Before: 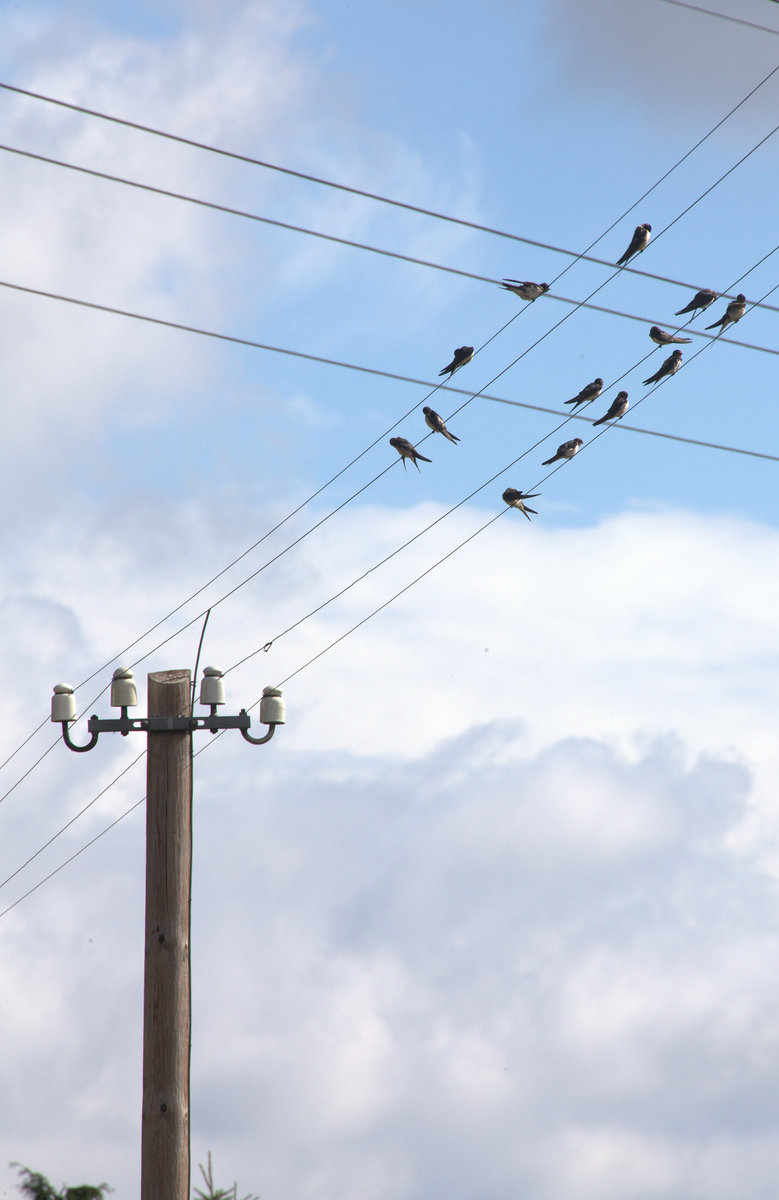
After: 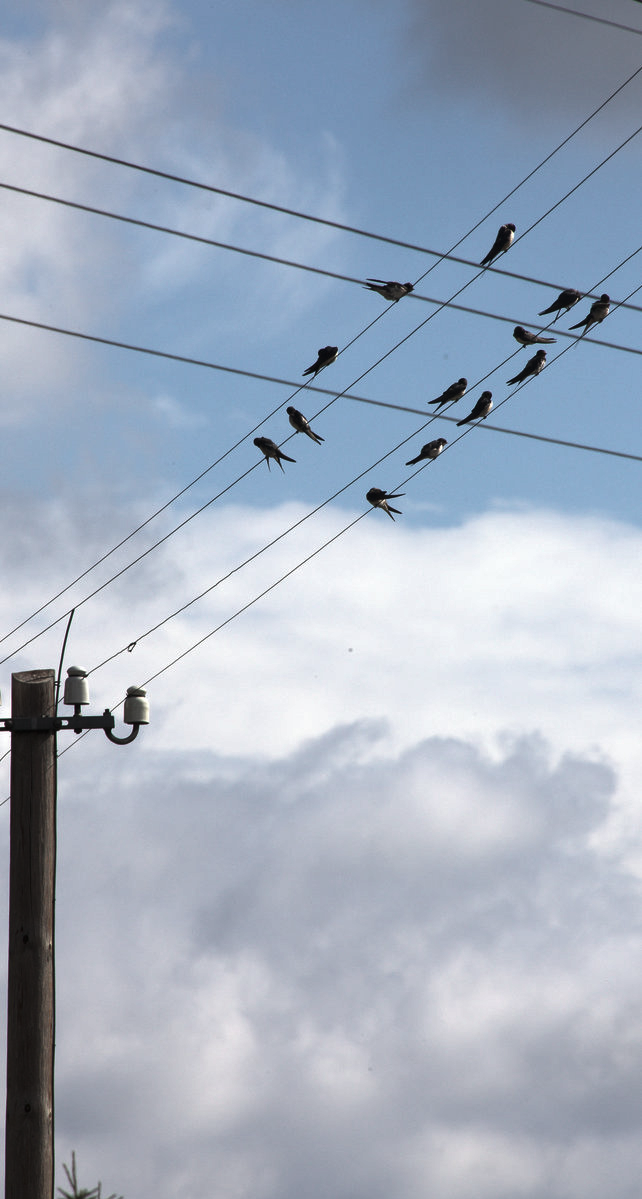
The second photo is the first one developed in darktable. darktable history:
crop: left 17.582%, bottom 0.031%
levels: levels [0, 0.618, 1]
